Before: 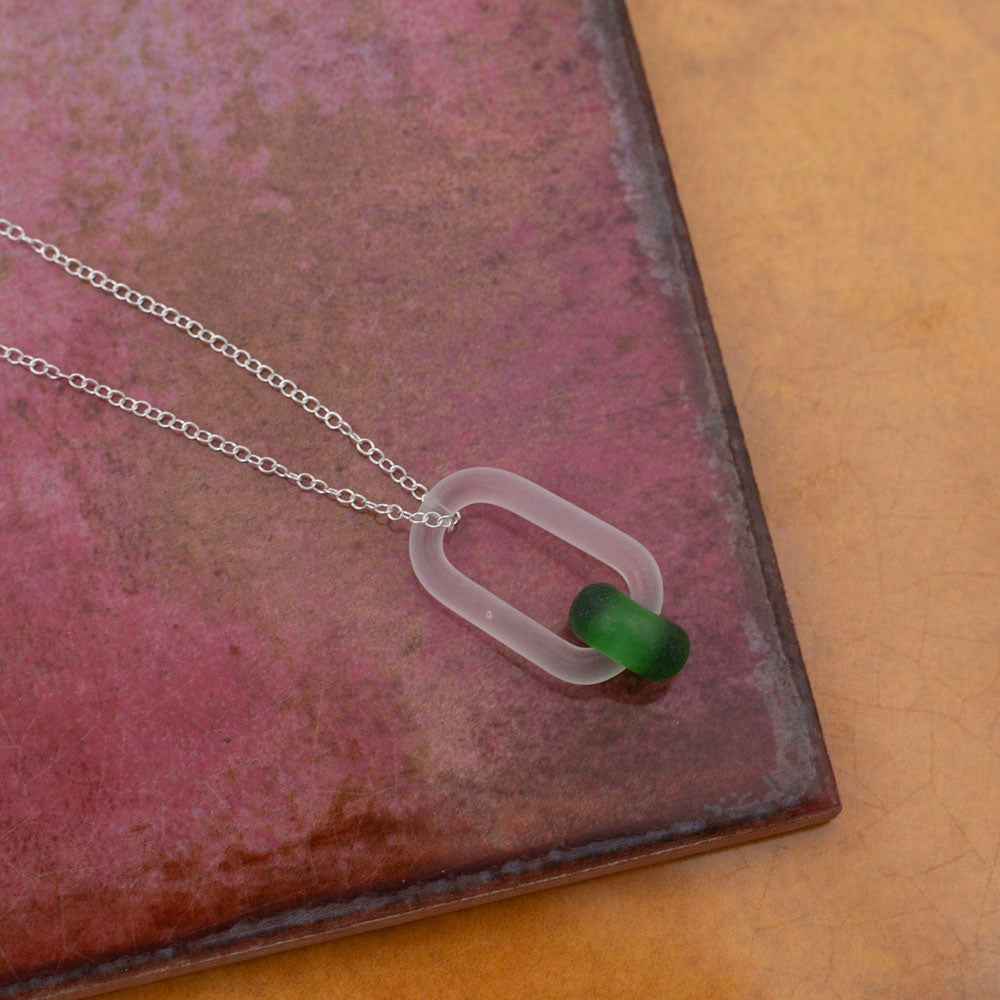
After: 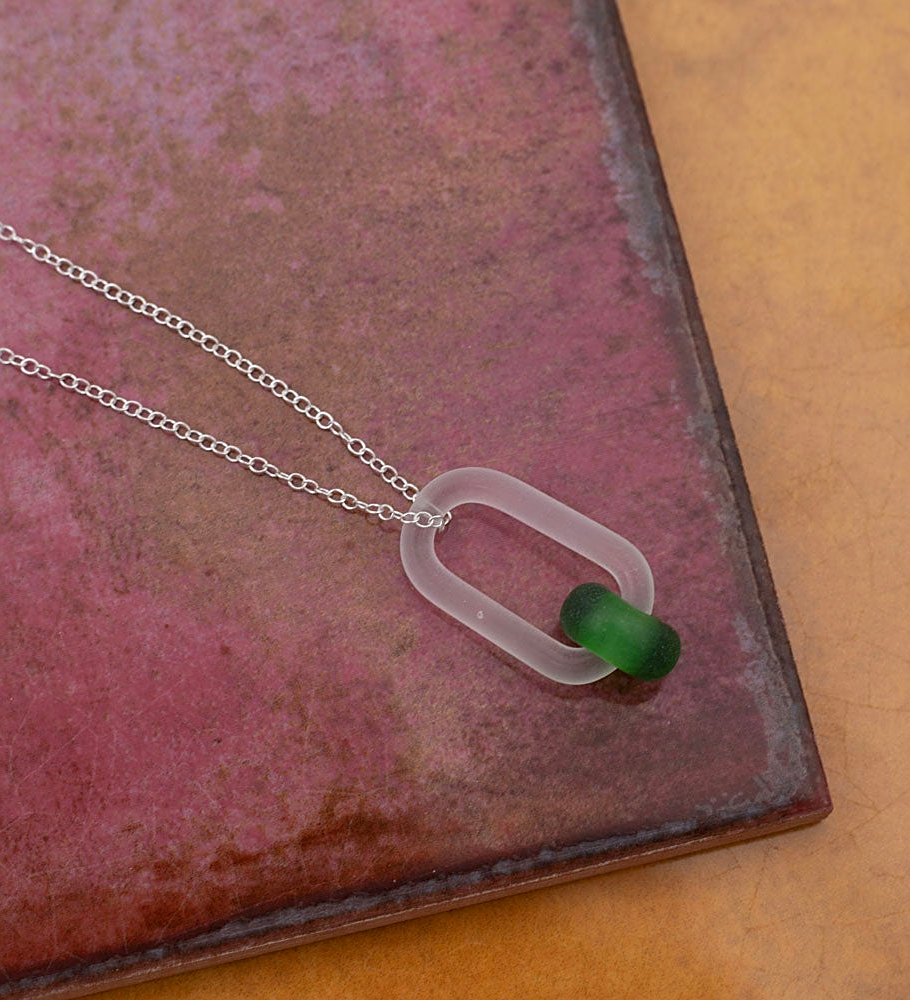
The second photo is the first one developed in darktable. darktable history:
crop and rotate: left 0.917%, right 8.015%
sharpen: on, module defaults
